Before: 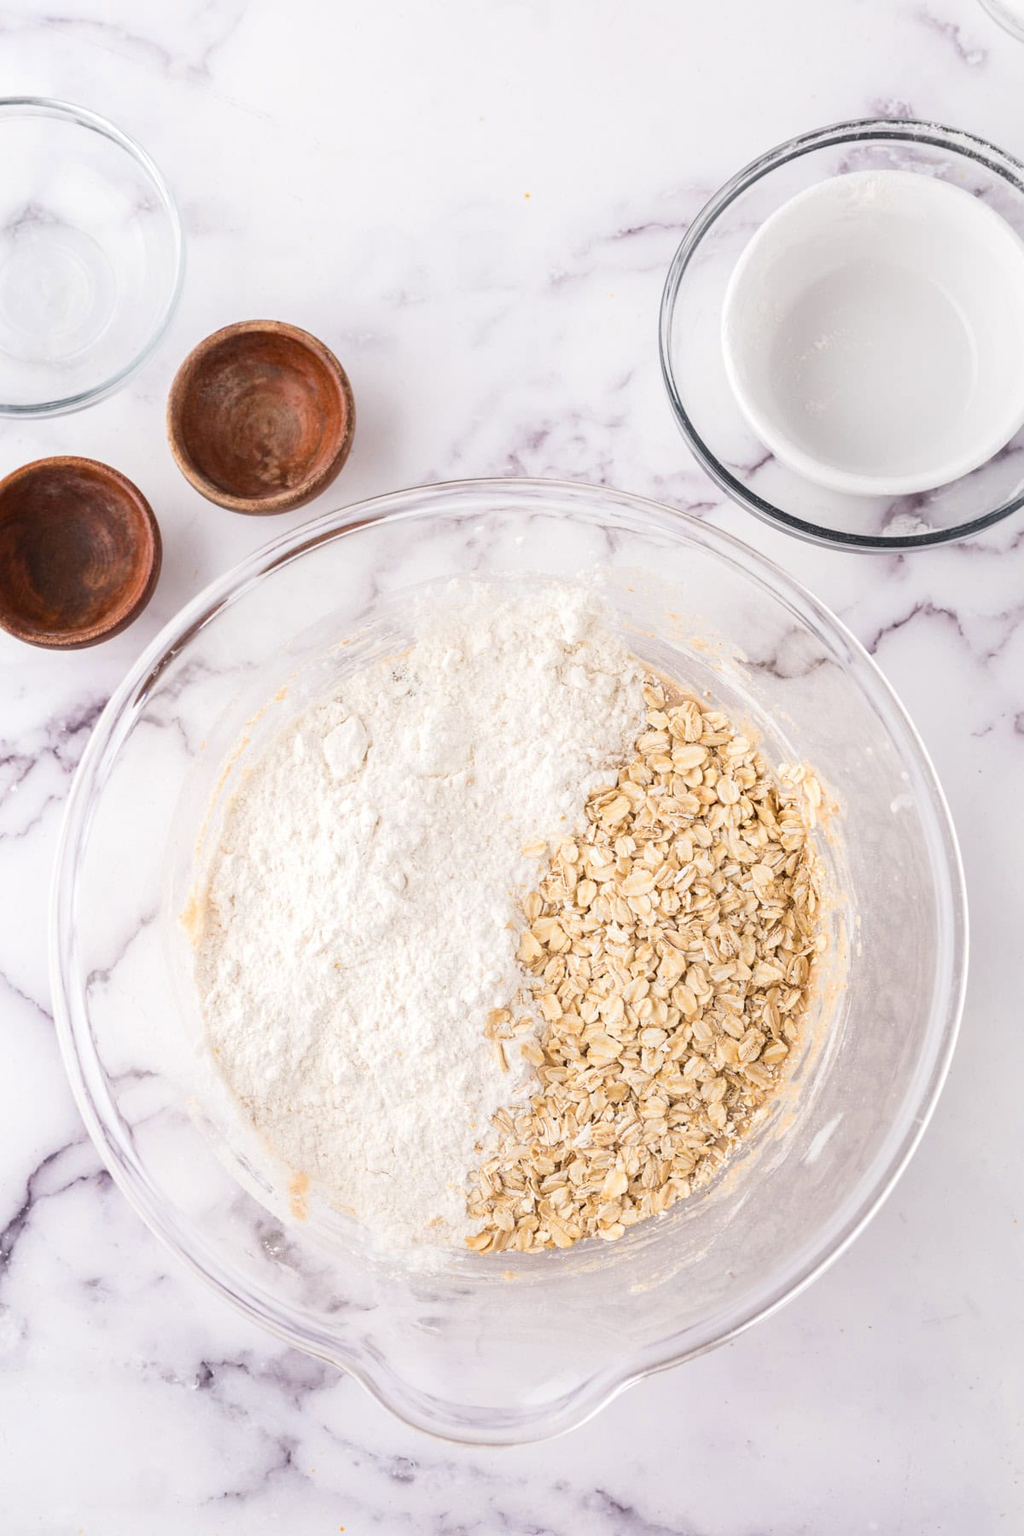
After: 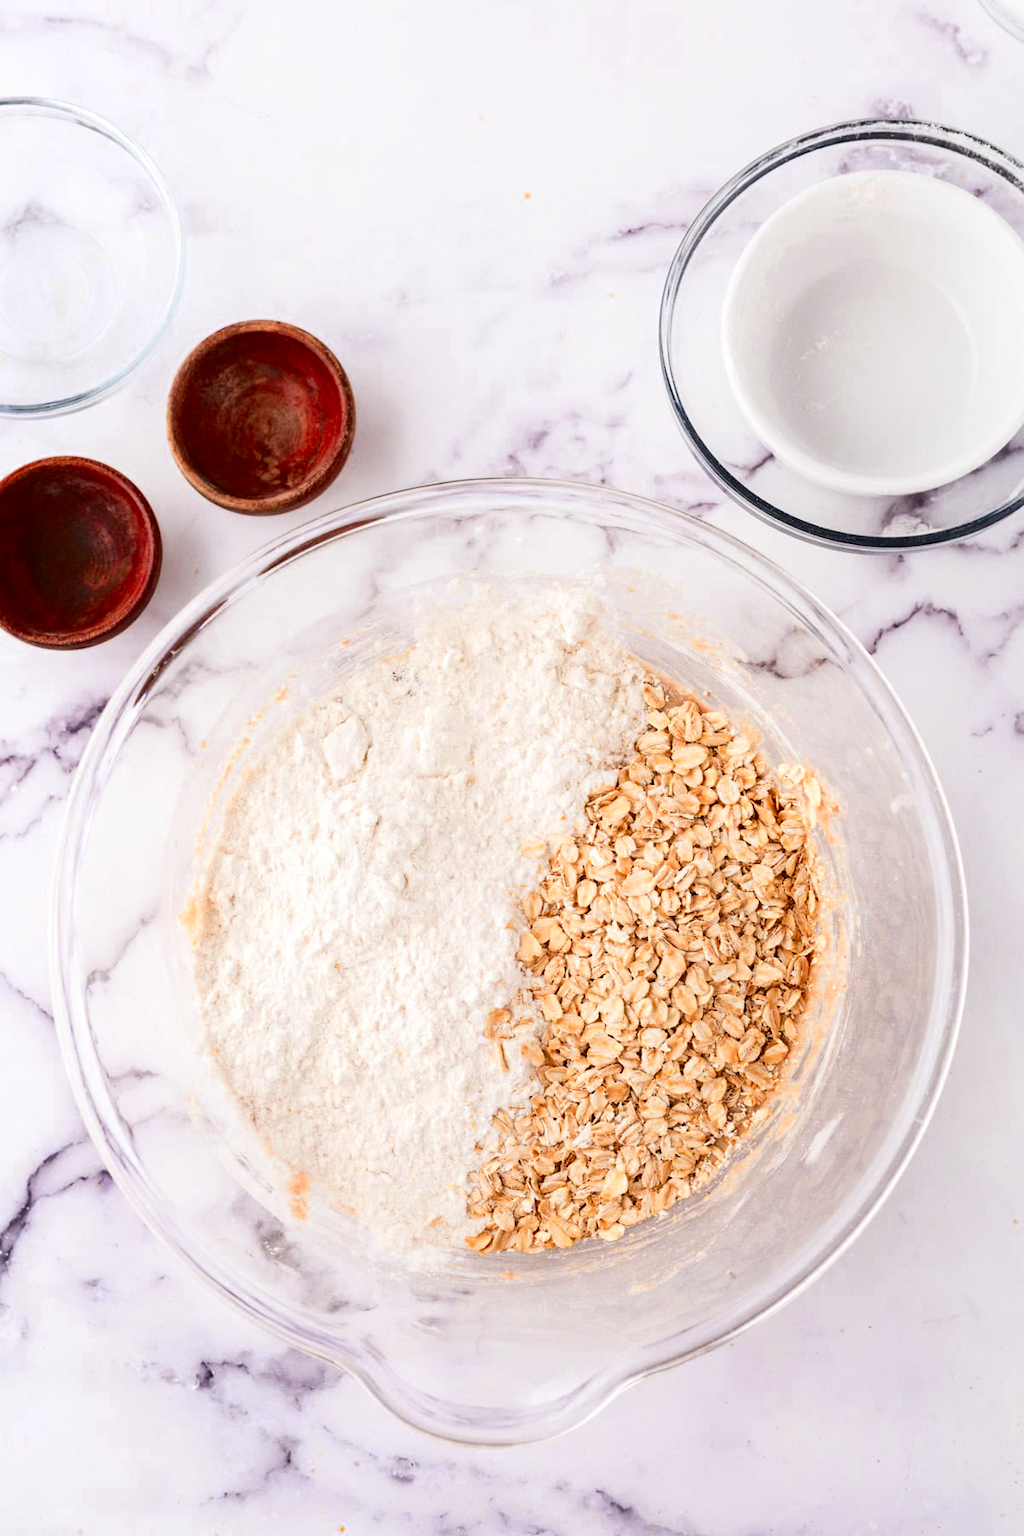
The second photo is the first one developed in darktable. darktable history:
color zones: curves: ch0 [(0, 0.363) (0.128, 0.373) (0.25, 0.5) (0.402, 0.407) (0.521, 0.525) (0.63, 0.559) (0.729, 0.662) (0.867, 0.471)]; ch1 [(0, 0.515) (0.136, 0.618) (0.25, 0.5) (0.378, 0) (0.516, 0) (0.622, 0.593) (0.737, 0.819) (0.87, 0.593)]; ch2 [(0, 0.529) (0.128, 0.471) (0.282, 0.451) (0.386, 0.662) (0.516, 0.525) (0.633, 0.554) (0.75, 0.62) (0.875, 0.441)]
contrast brightness saturation: contrast 0.21, brightness -0.11, saturation 0.21
